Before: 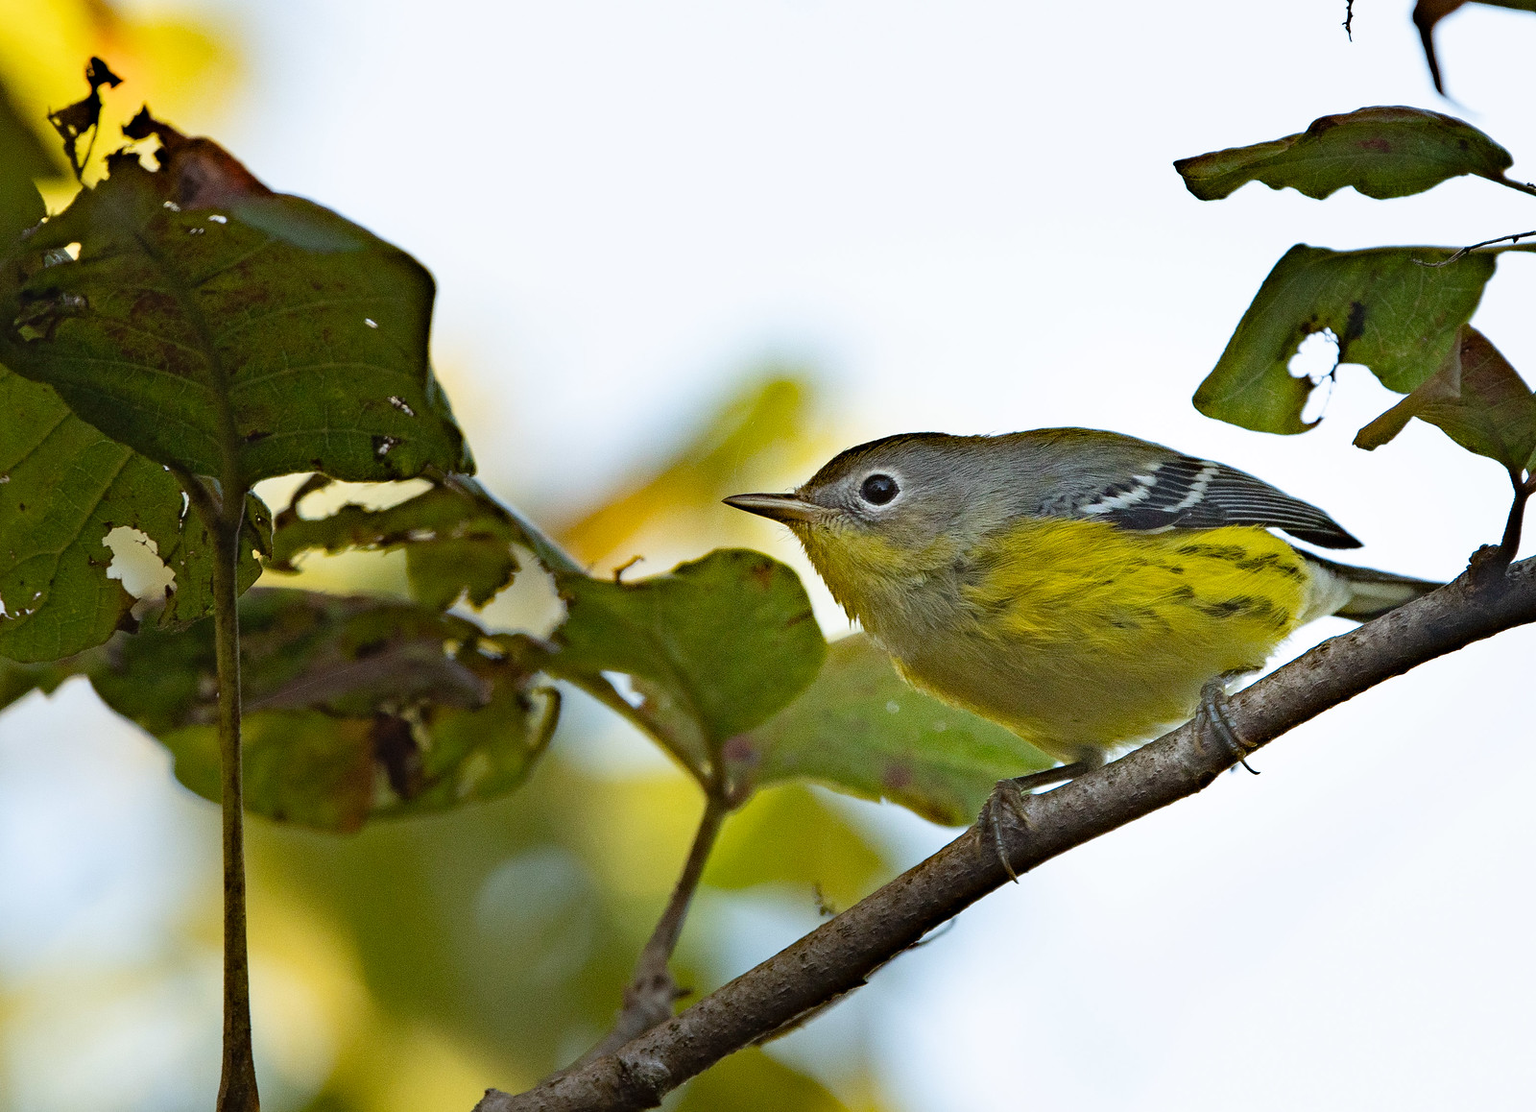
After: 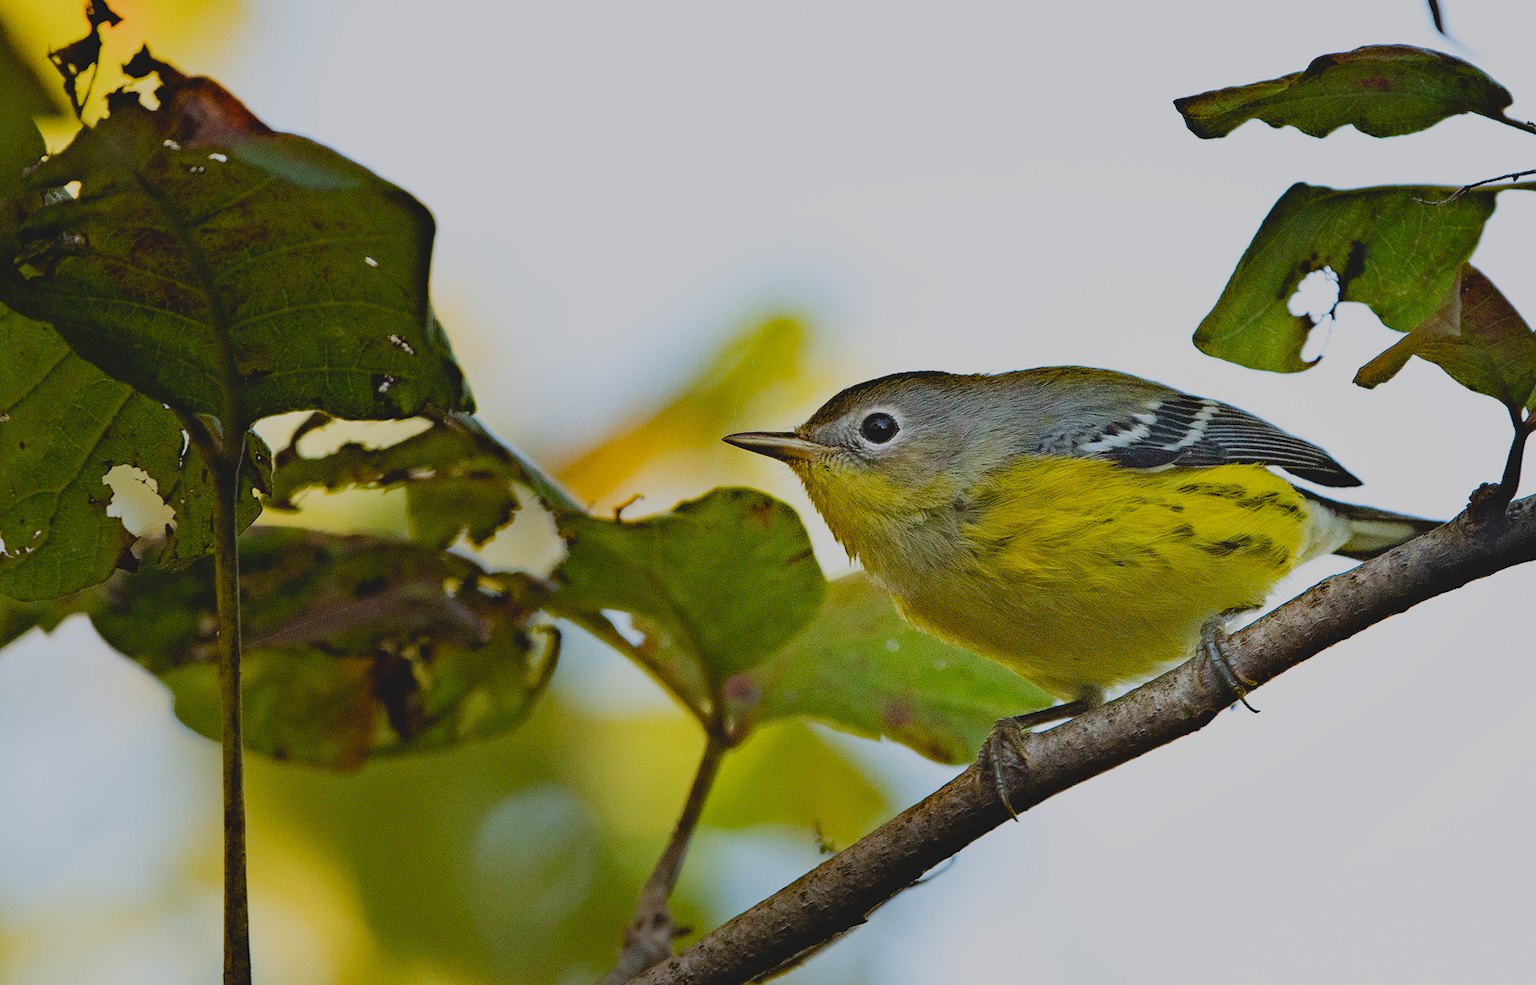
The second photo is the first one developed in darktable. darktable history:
contrast brightness saturation: contrast -0.18, saturation 0.188
crop and rotate: top 5.556%, bottom 5.72%
filmic rgb: black relative exposure -7.65 EV, white relative exposure 4.56 EV, hardness 3.61, contrast 1.109
color balance rgb: highlights gain › chroma 0.199%, highlights gain › hue 330.98°, perceptual saturation grading › global saturation 0.941%, perceptual saturation grading › highlights -19.902%, perceptual saturation grading › shadows 19.516%, global vibrance 15.198%
